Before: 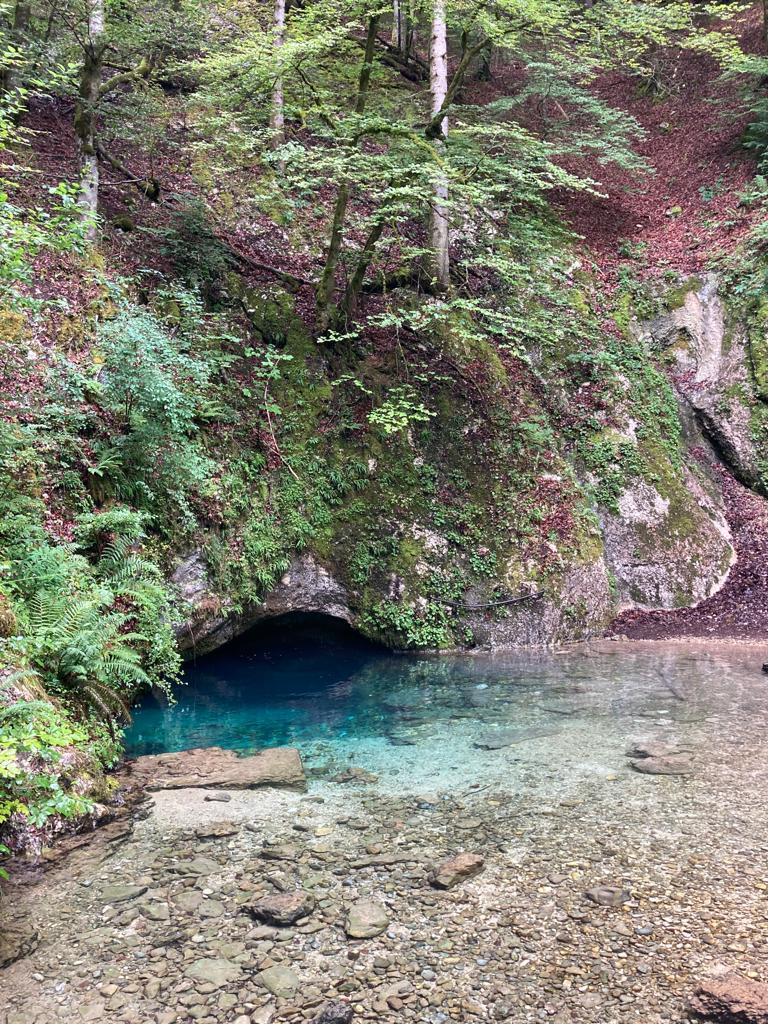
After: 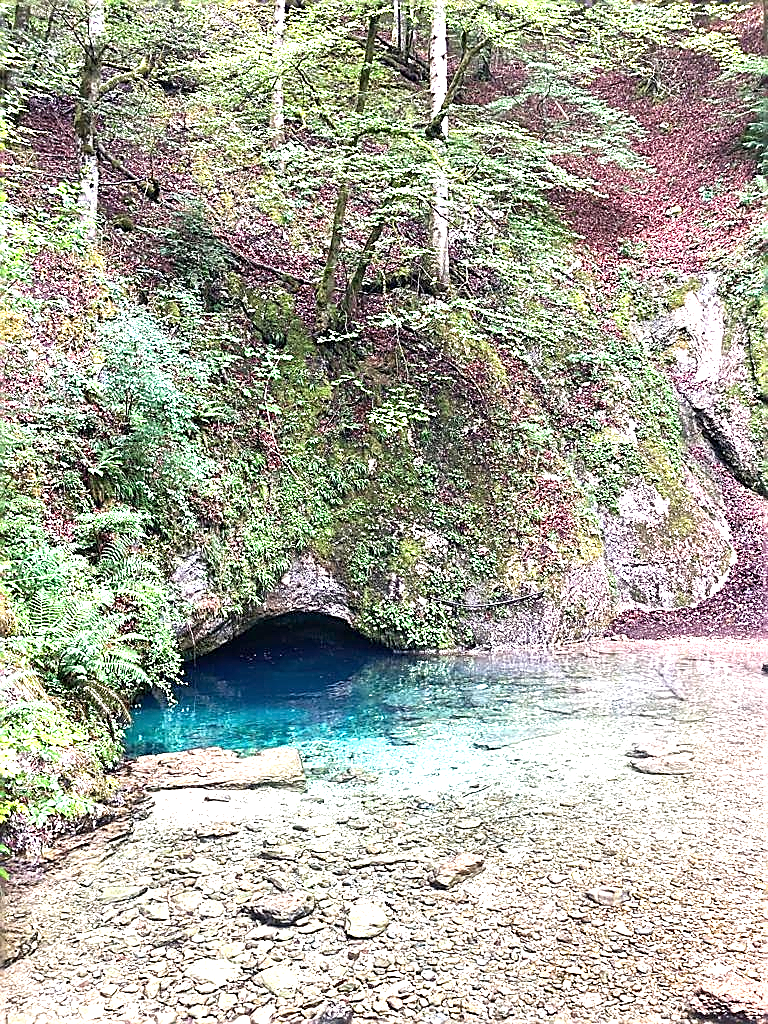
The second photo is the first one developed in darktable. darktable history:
exposure: black level correction 0, exposure 1.379 EV, compensate exposure bias true, compensate highlight preservation false
sharpen: radius 1.685, amount 1.294
